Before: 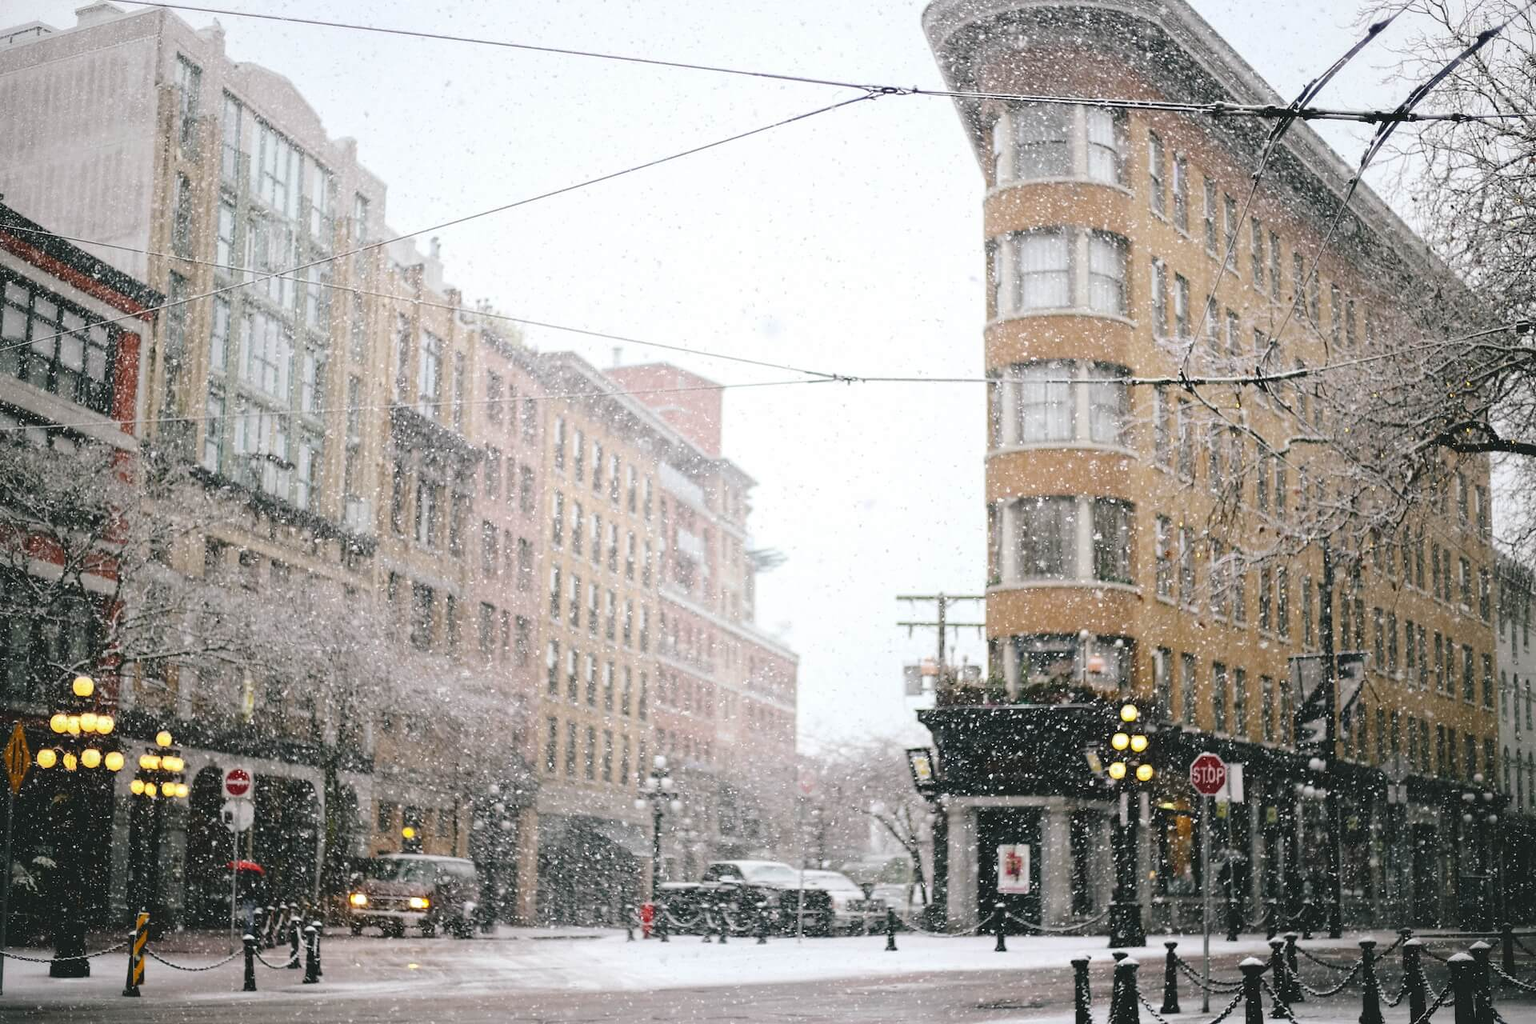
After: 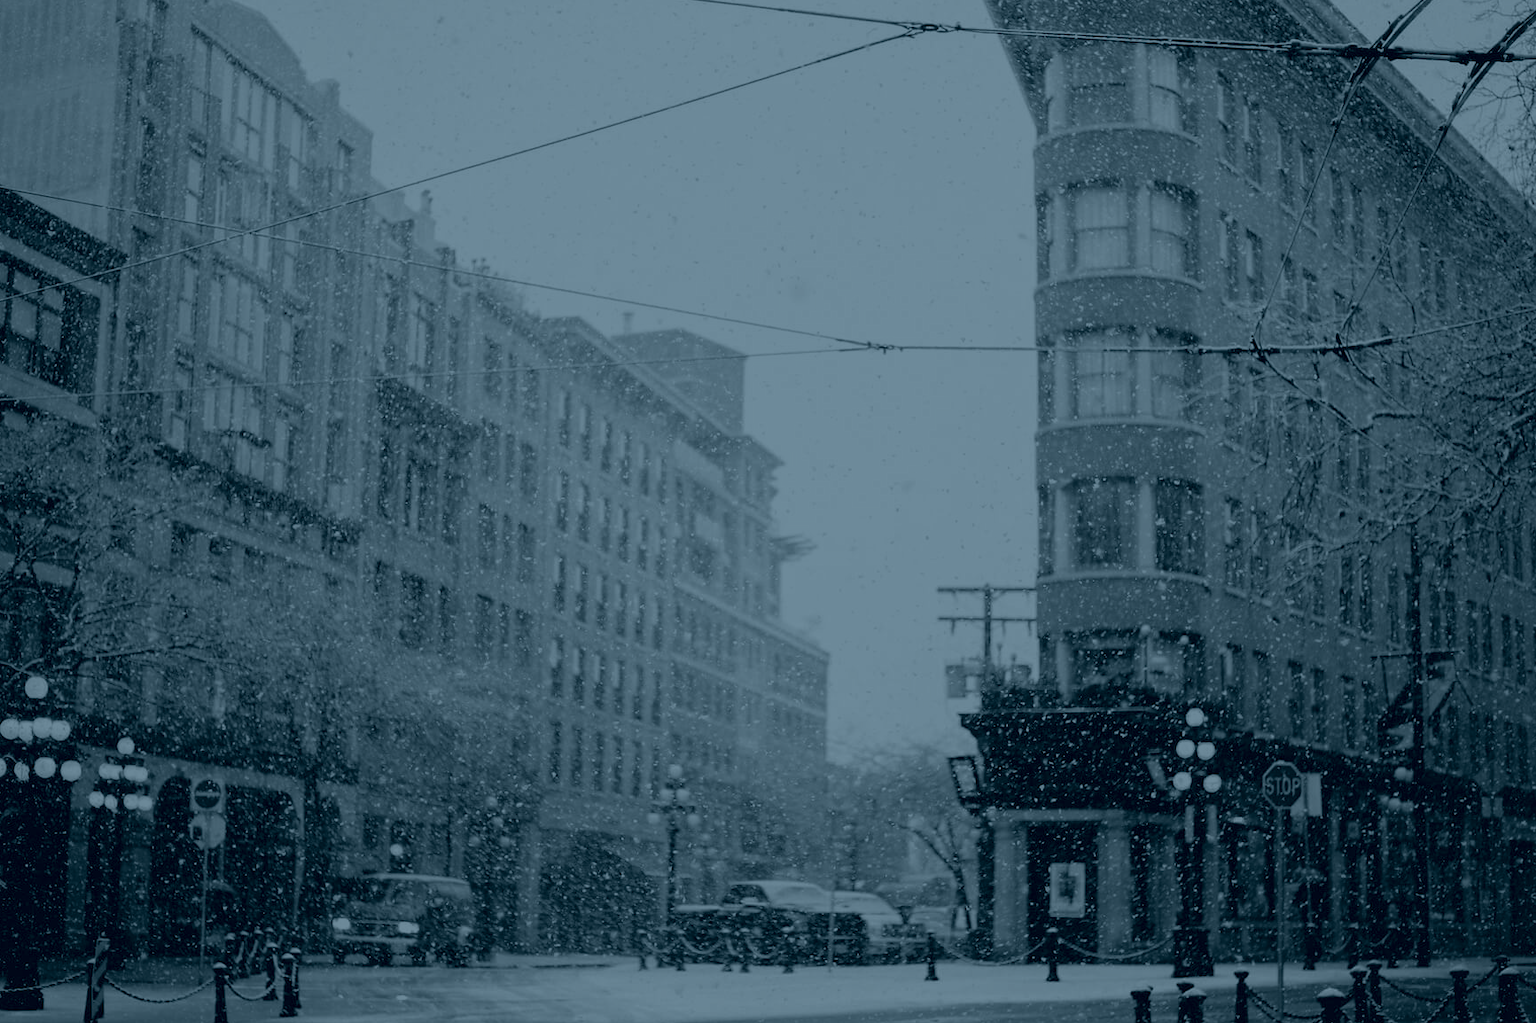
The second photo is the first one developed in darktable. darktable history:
colorize: hue 194.4°, saturation 29%, source mix 61.75%, lightness 3.98%, version 1
levels: levels [0, 0.492, 0.984]
crop: left 3.305%, top 6.436%, right 6.389%, bottom 3.258%
